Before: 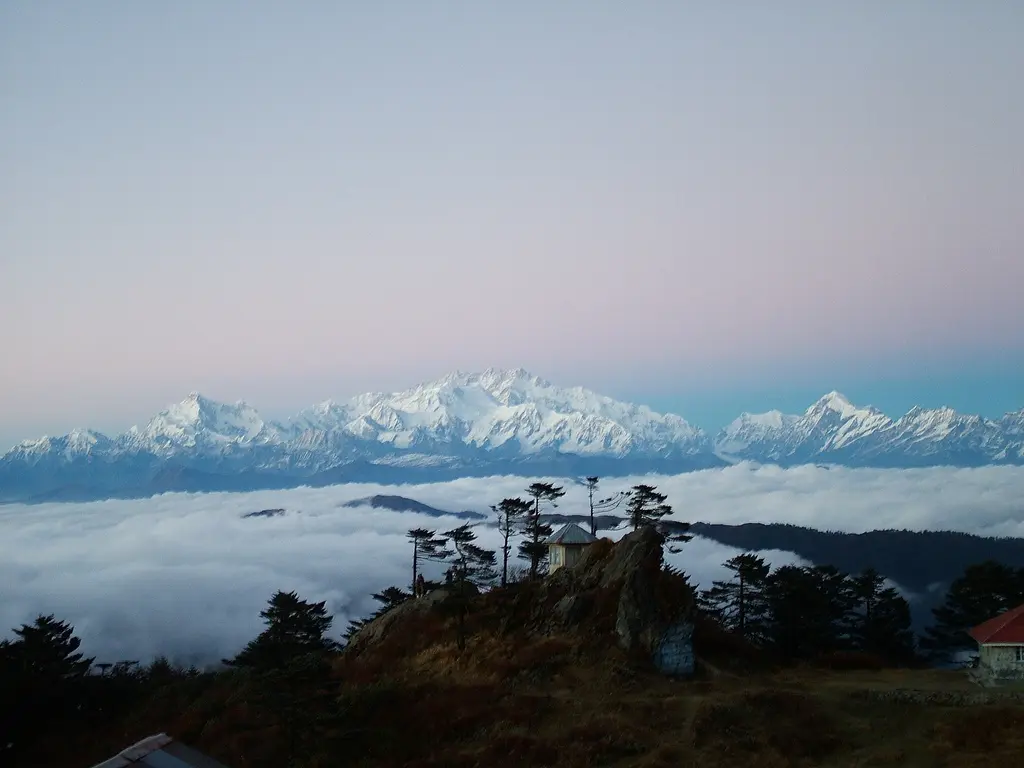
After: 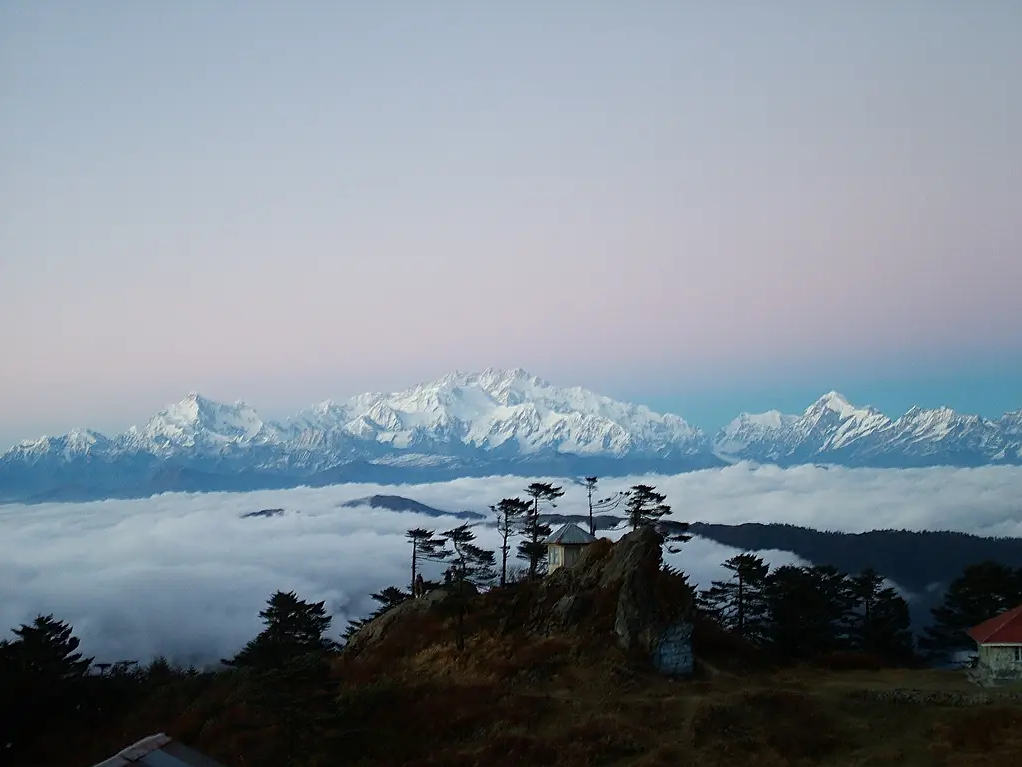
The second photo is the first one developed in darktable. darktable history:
crop: left 0.186%
sharpen: amount 0.206
